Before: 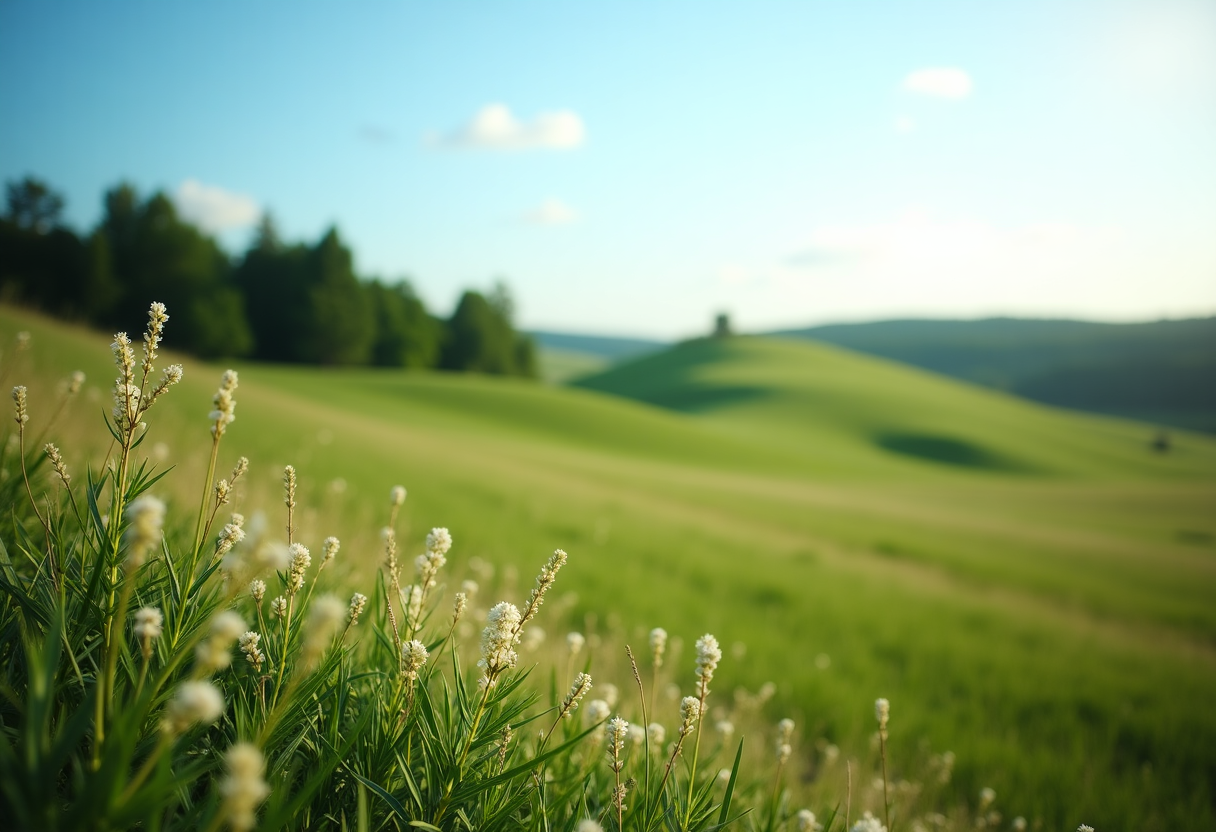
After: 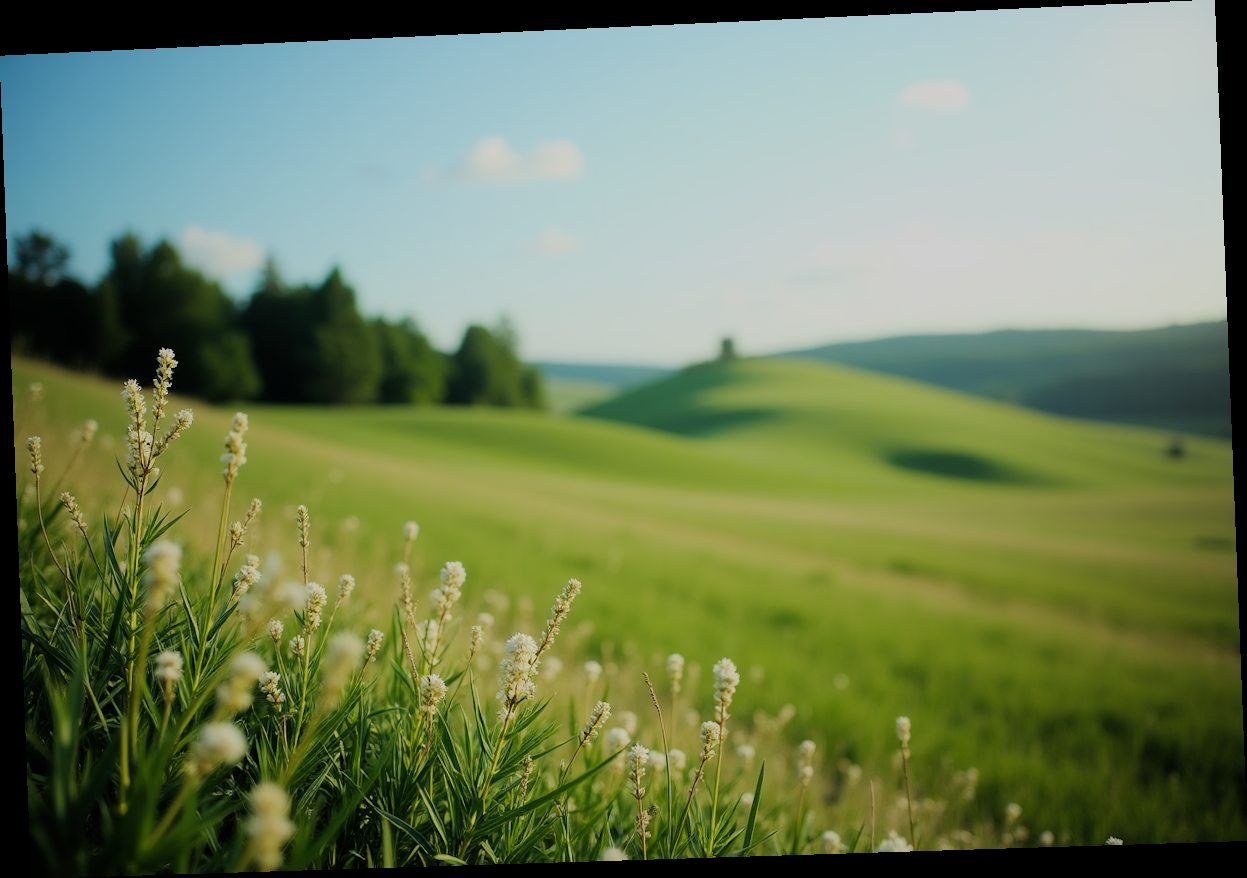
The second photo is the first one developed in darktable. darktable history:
filmic rgb: black relative exposure -7.15 EV, white relative exposure 5.36 EV, hardness 3.02
rotate and perspective: rotation -2.22°, lens shift (horizontal) -0.022, automatic cropping off
